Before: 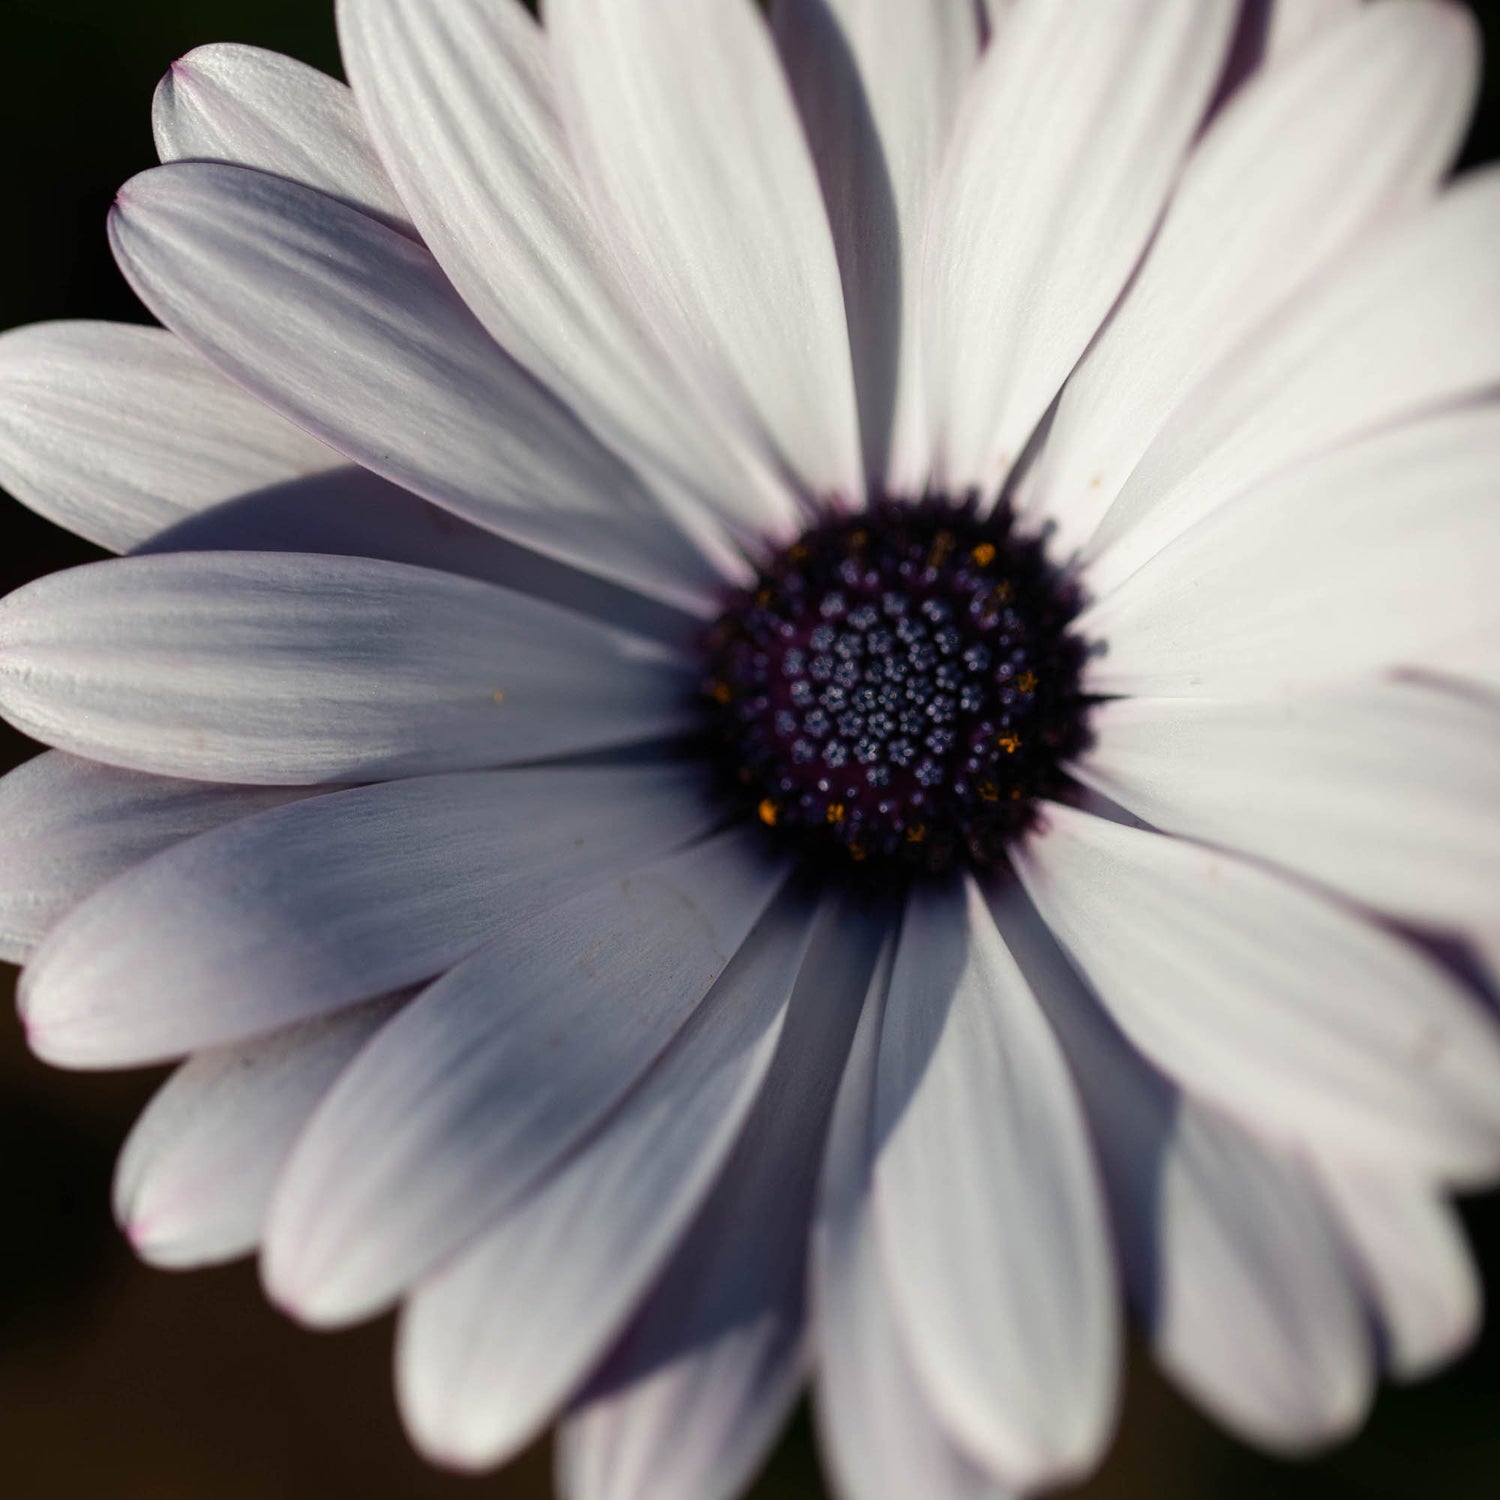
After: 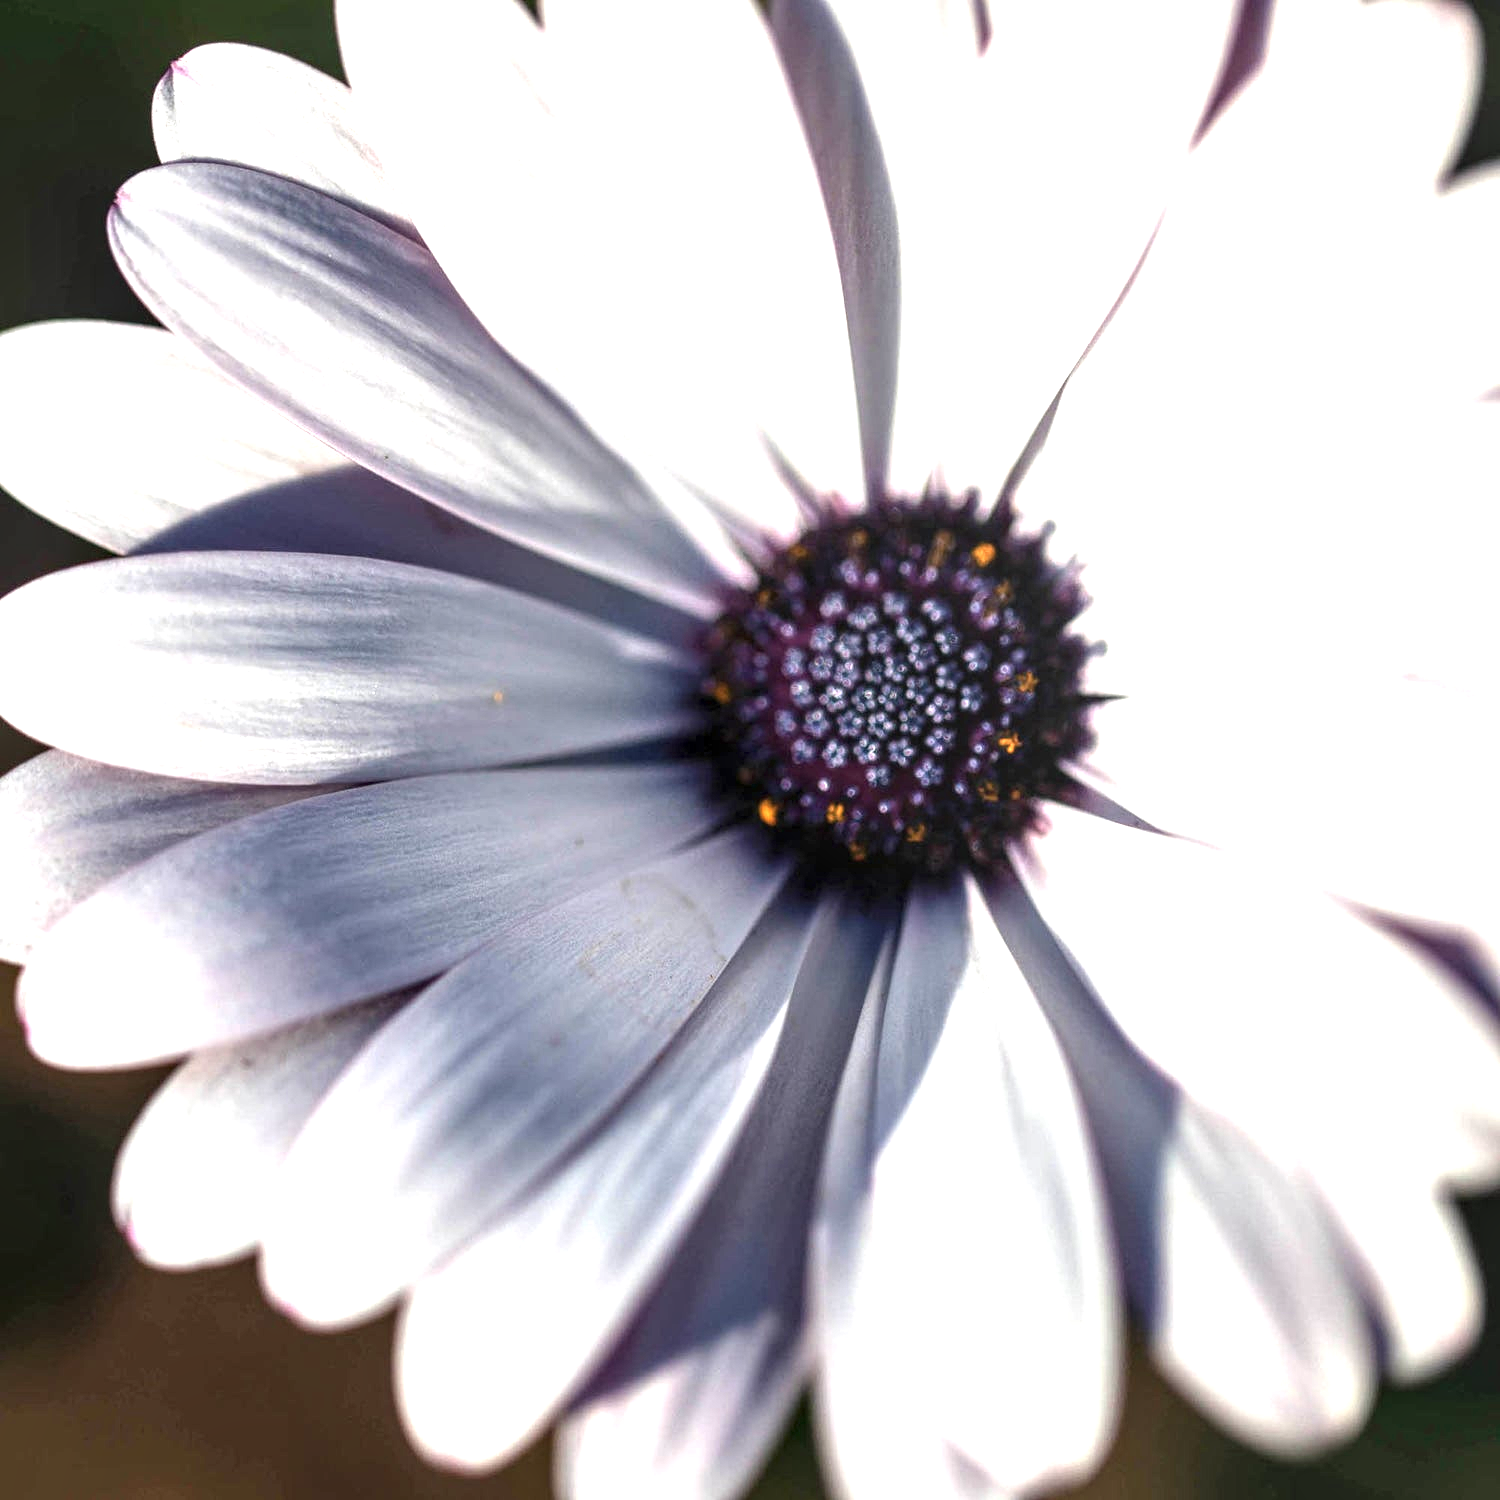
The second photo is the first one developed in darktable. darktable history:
exposure: exposure 1.476 EV, compensate exposure bias true, compensate highlight preservation false
local contrast: highlights 57%, detail 145%
